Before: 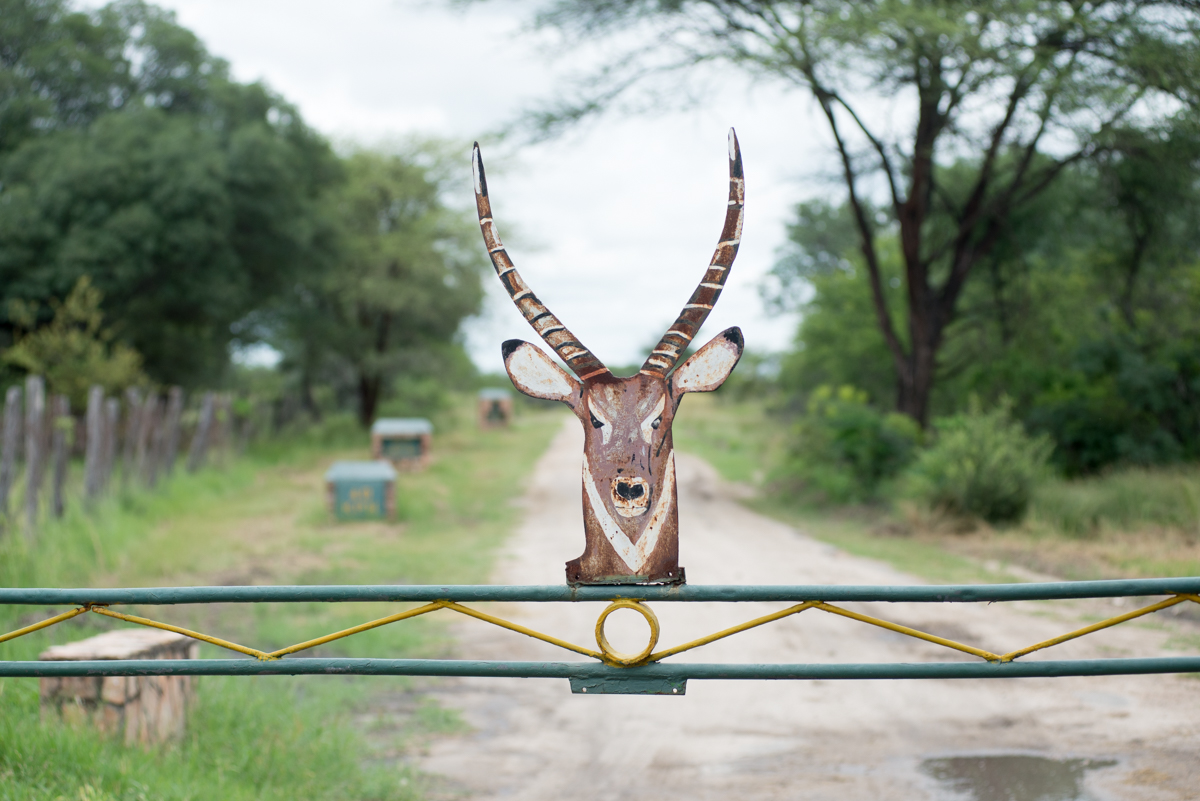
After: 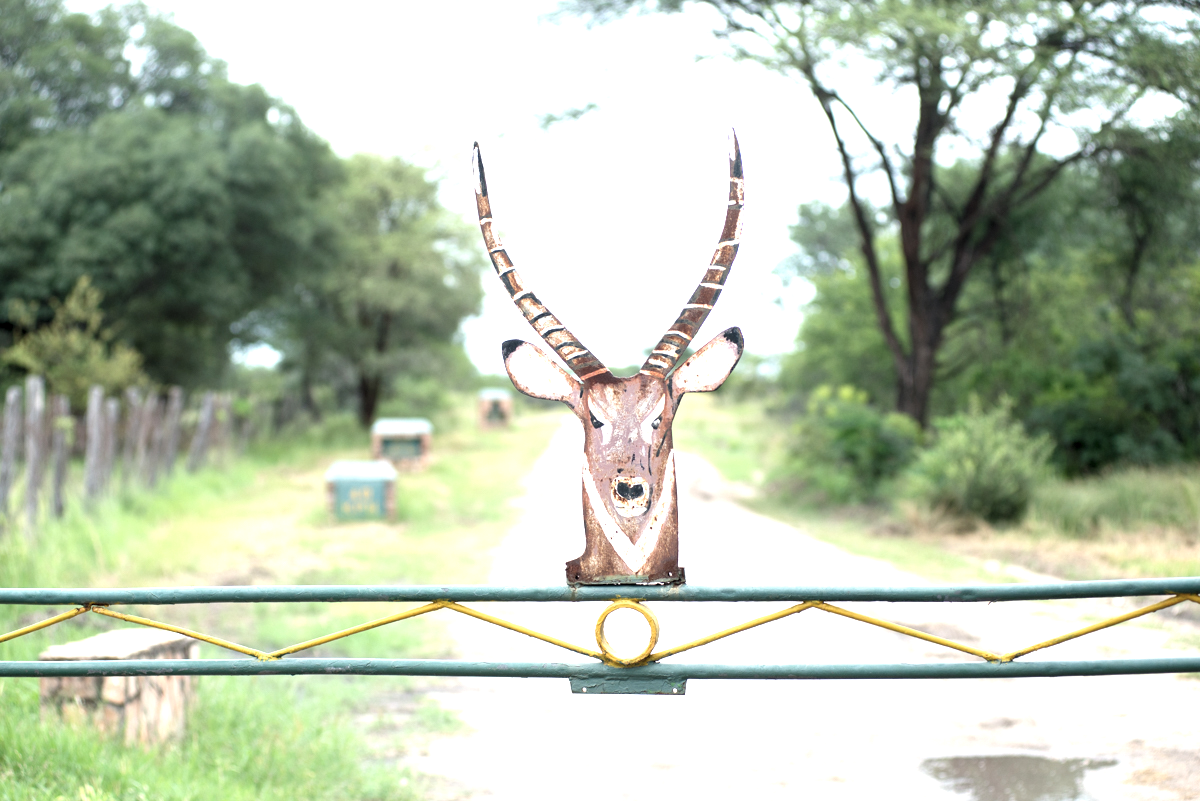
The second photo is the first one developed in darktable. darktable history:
color correction: saturation 0.8
exposure: exposure 1.15 EV, compensate highlight preservation false
levels: levels [0.031, 0.5, 0.969]
